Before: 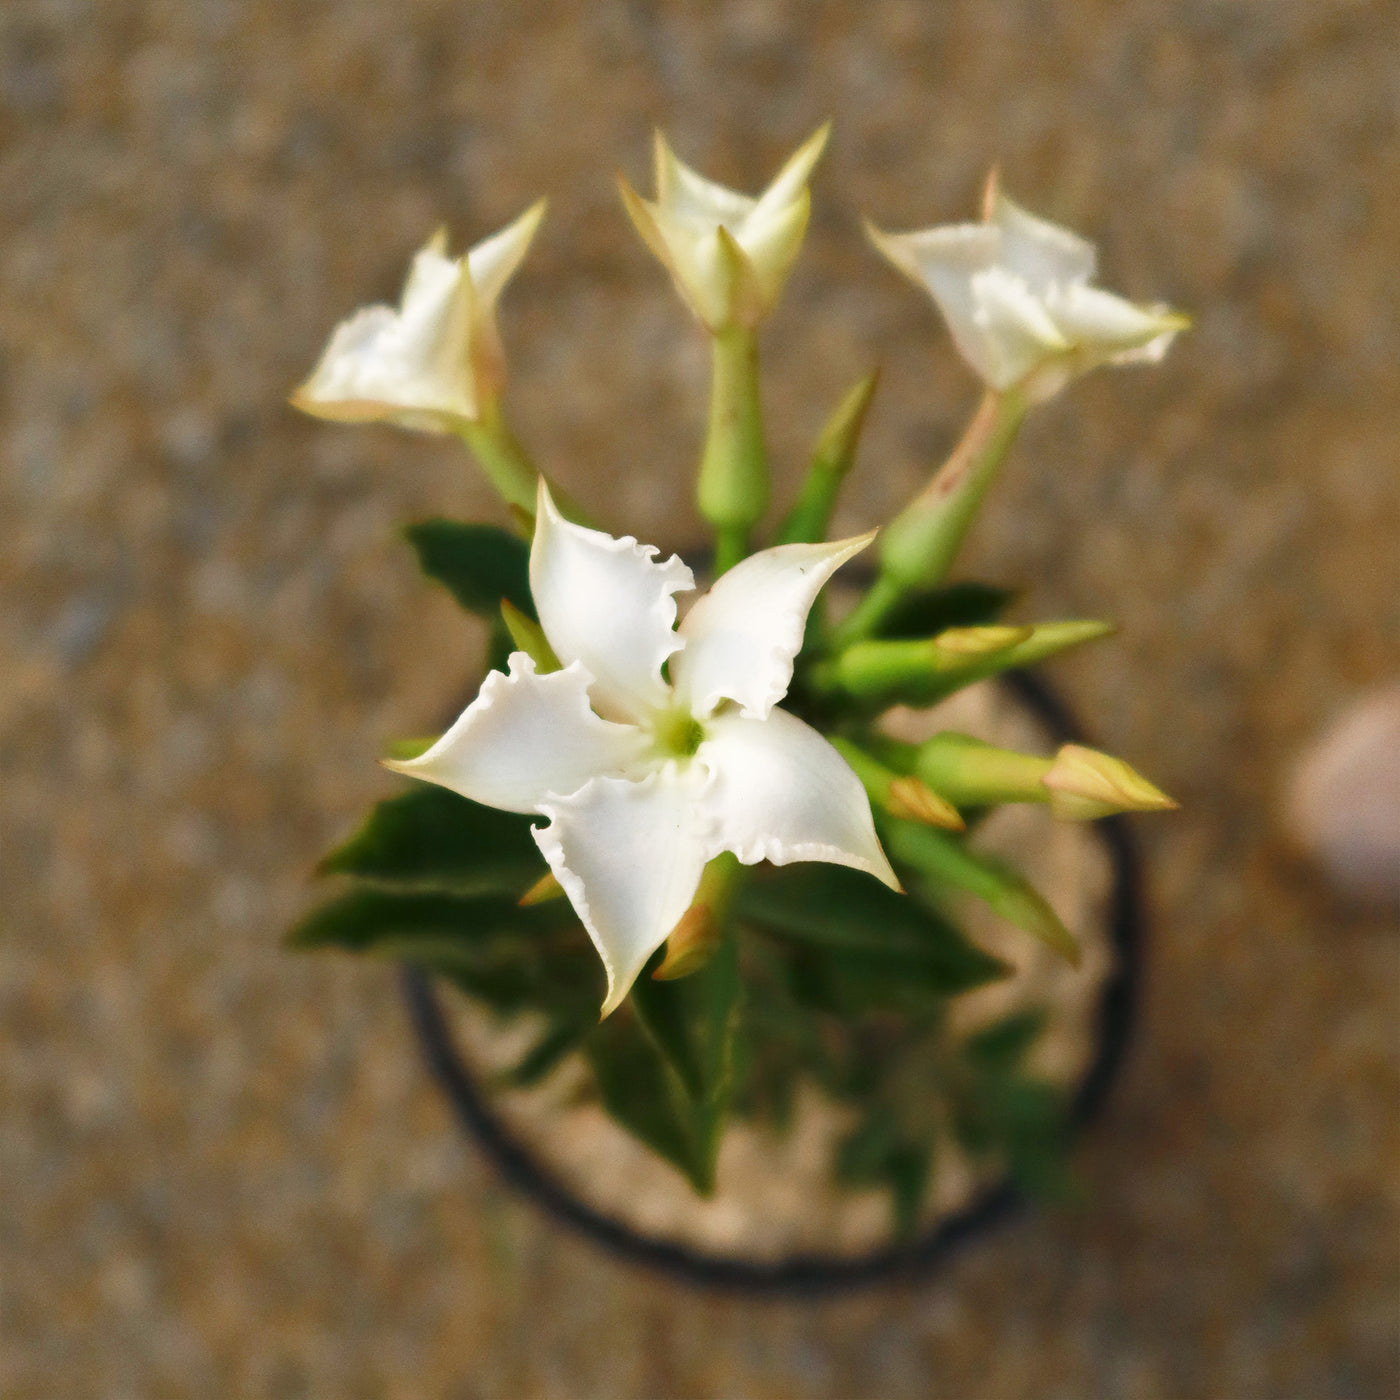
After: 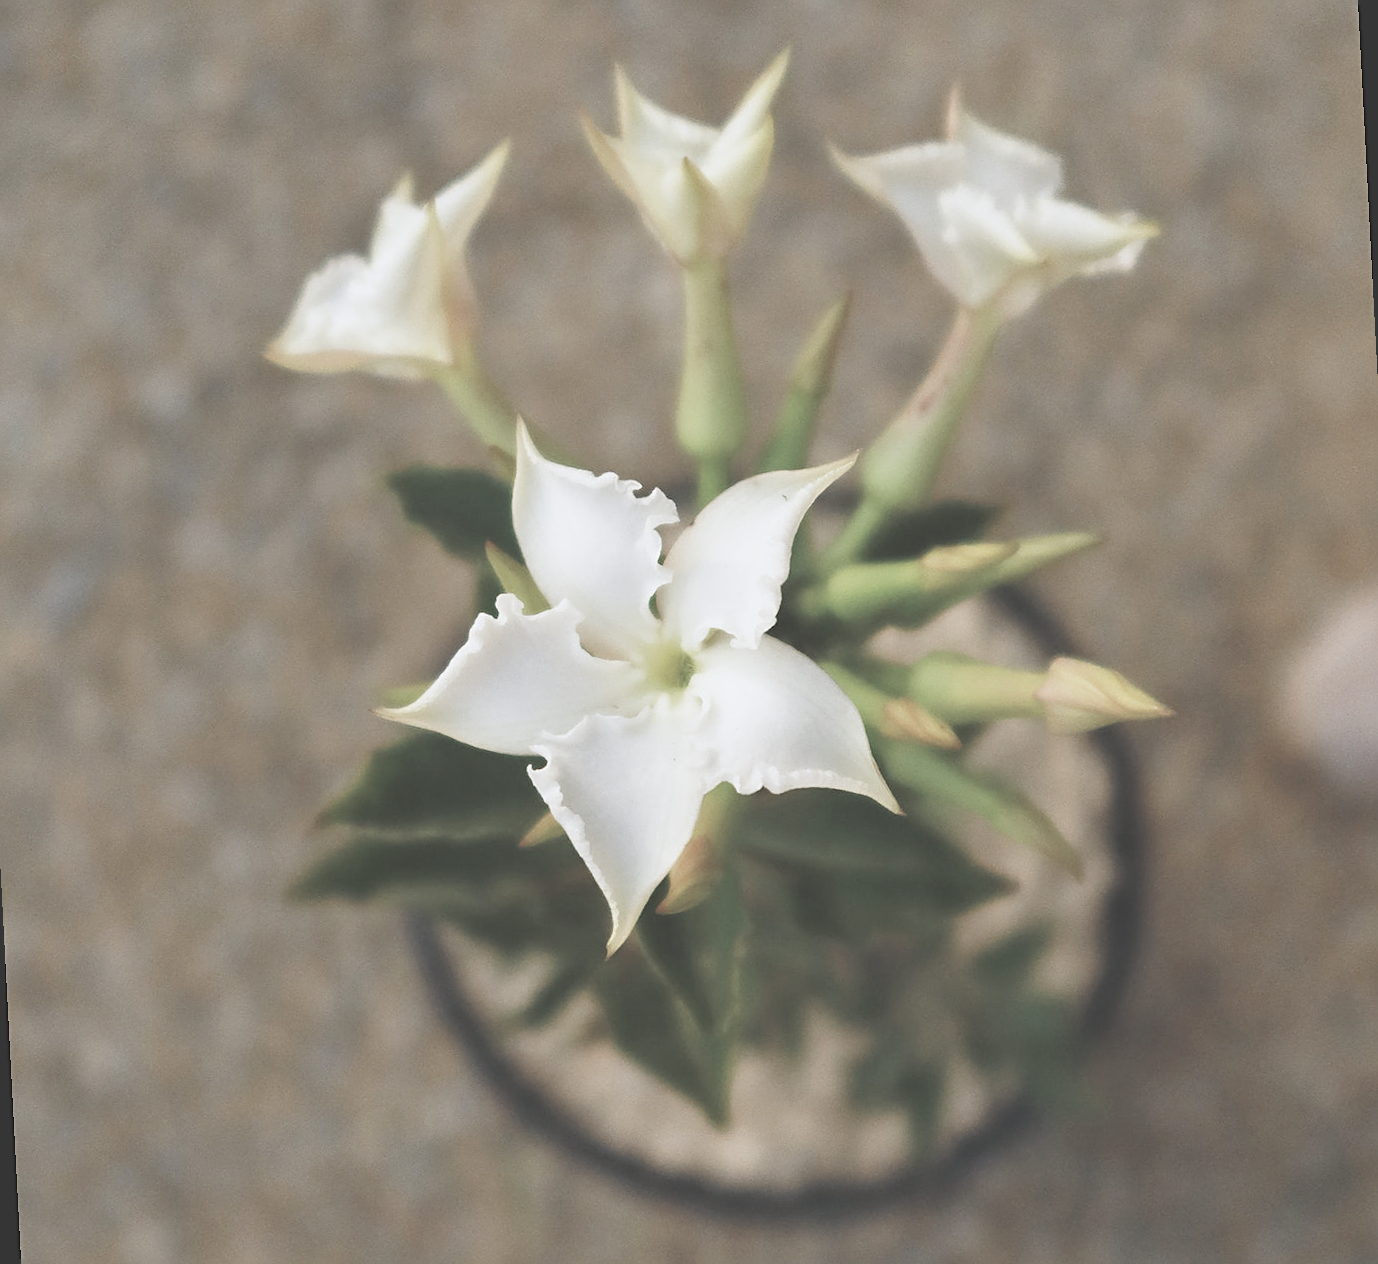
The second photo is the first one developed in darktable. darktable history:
sharpen: on, module defaults
white balance: red 0.974, blue 1.044
color balance: lift [1.01, 1, 1, 1], gamma [1.097, 1, 1, 1], gain [0.85, 1, 1, 1]
contrast brightness saturation: brightness 0.18, saturation -0.5
rotate and perspective: rotation -3°, crop left 0.031, crop right 0.968, crop top 0.07, crop bottom 0.93
